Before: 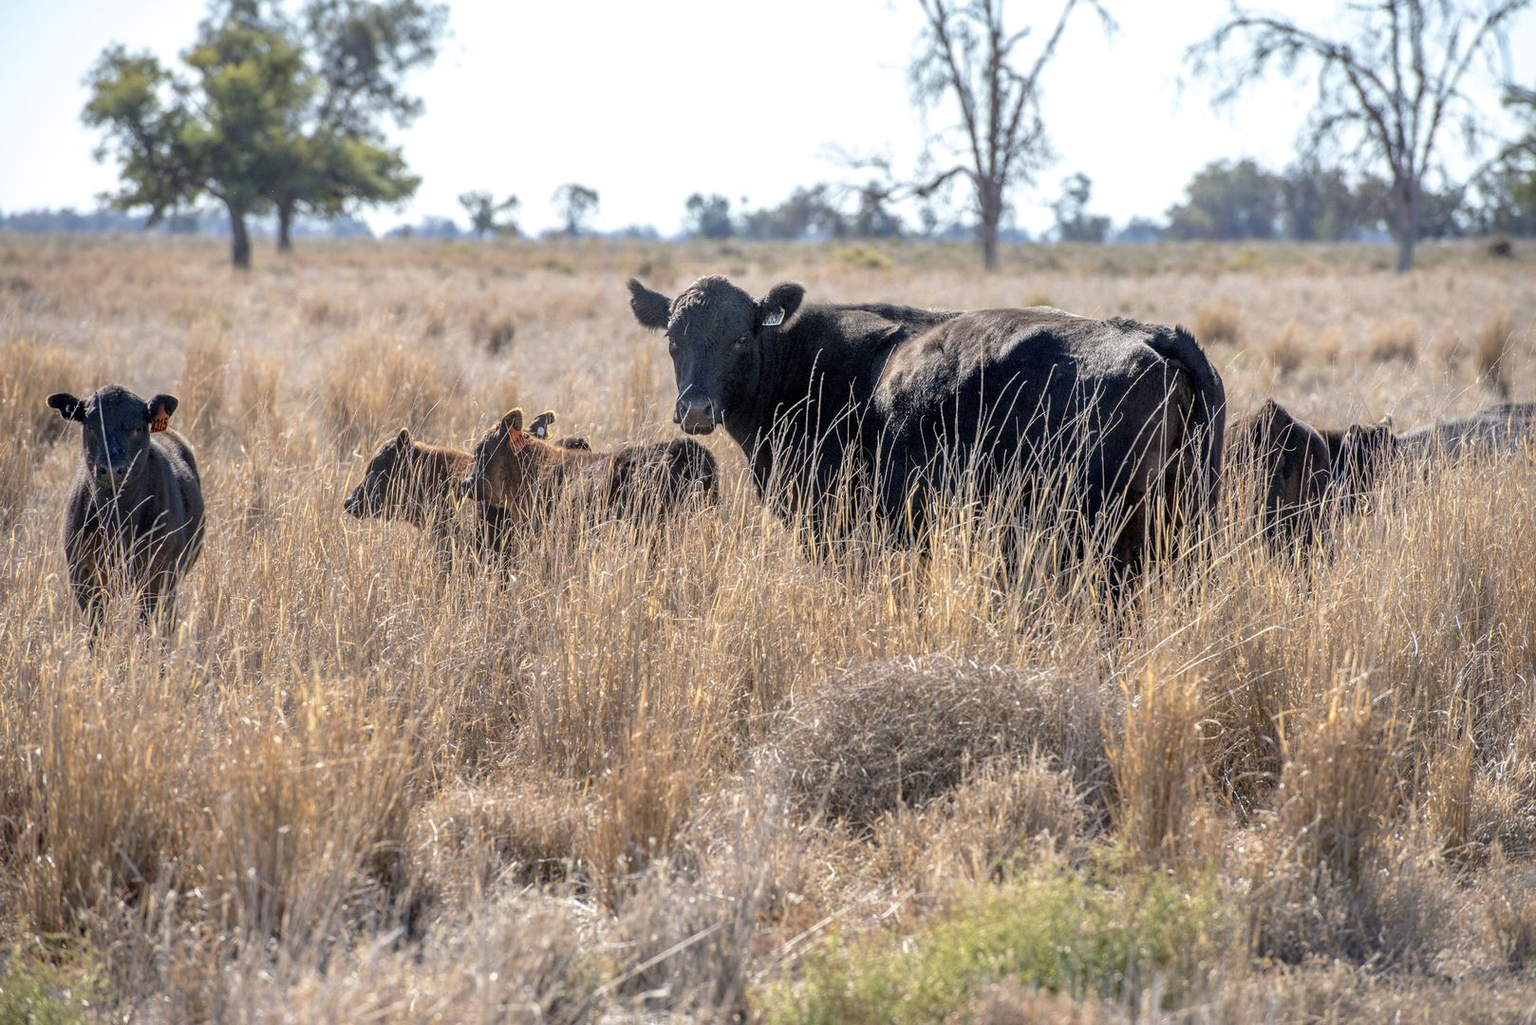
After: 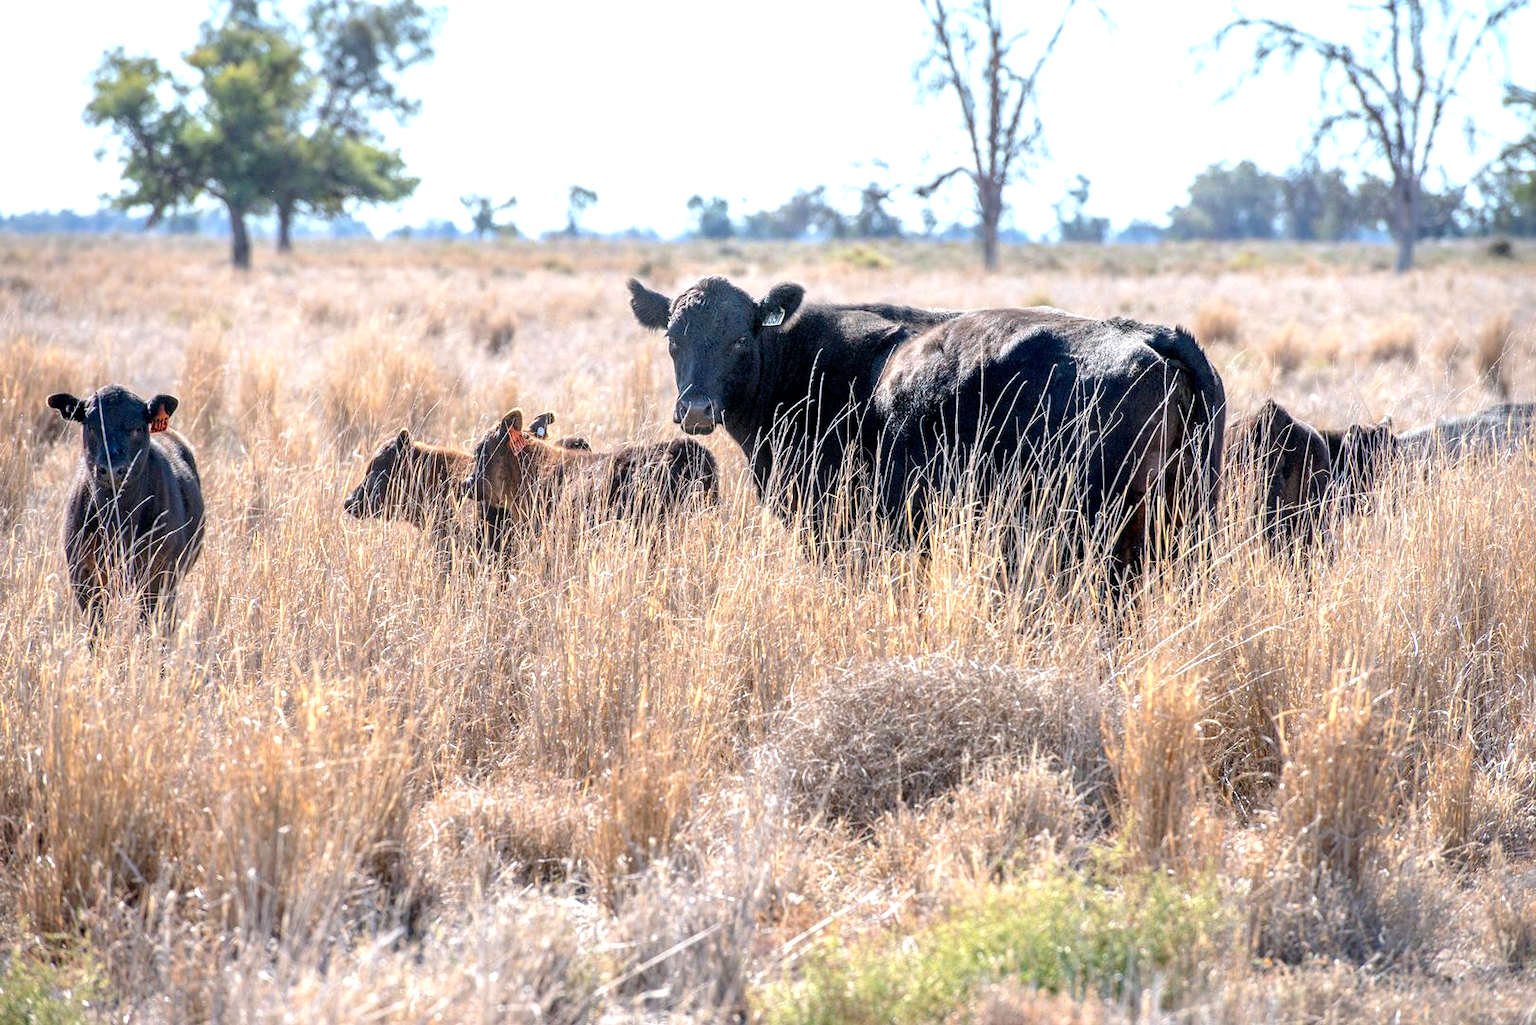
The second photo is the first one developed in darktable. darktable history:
exposure: exposure 0.669 EV, compensate highlight preservation false
white balance: red 0.974, blue 1.044
